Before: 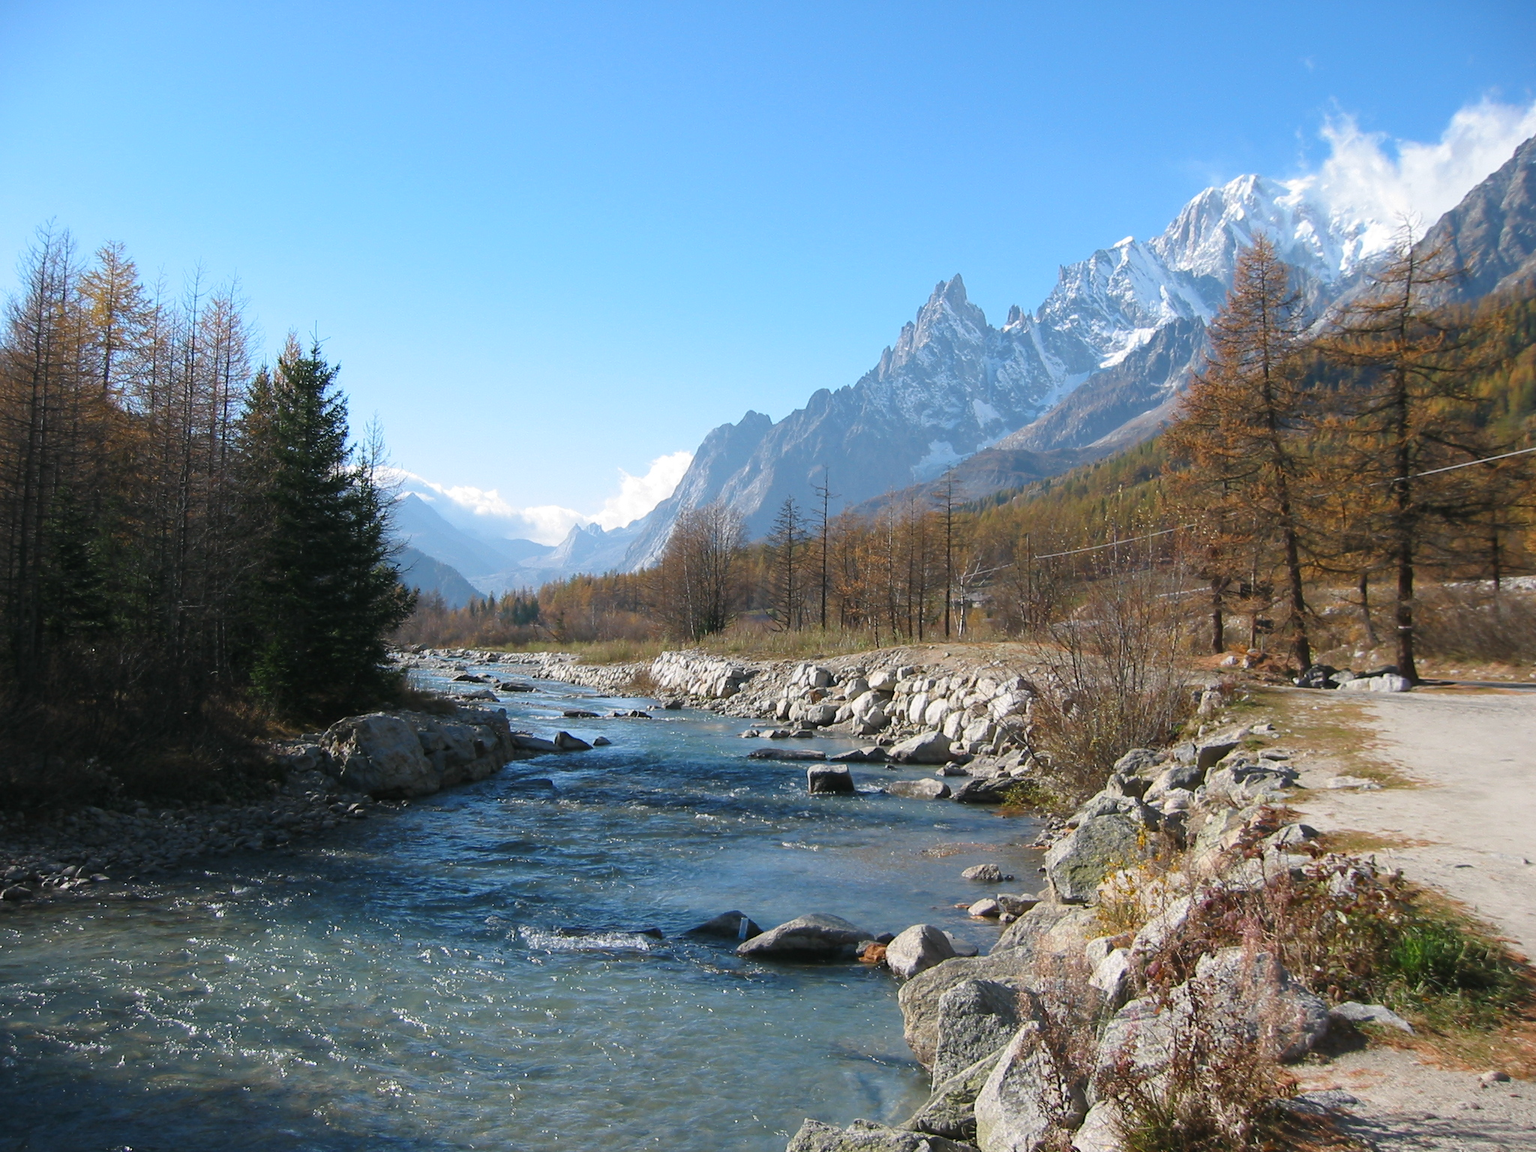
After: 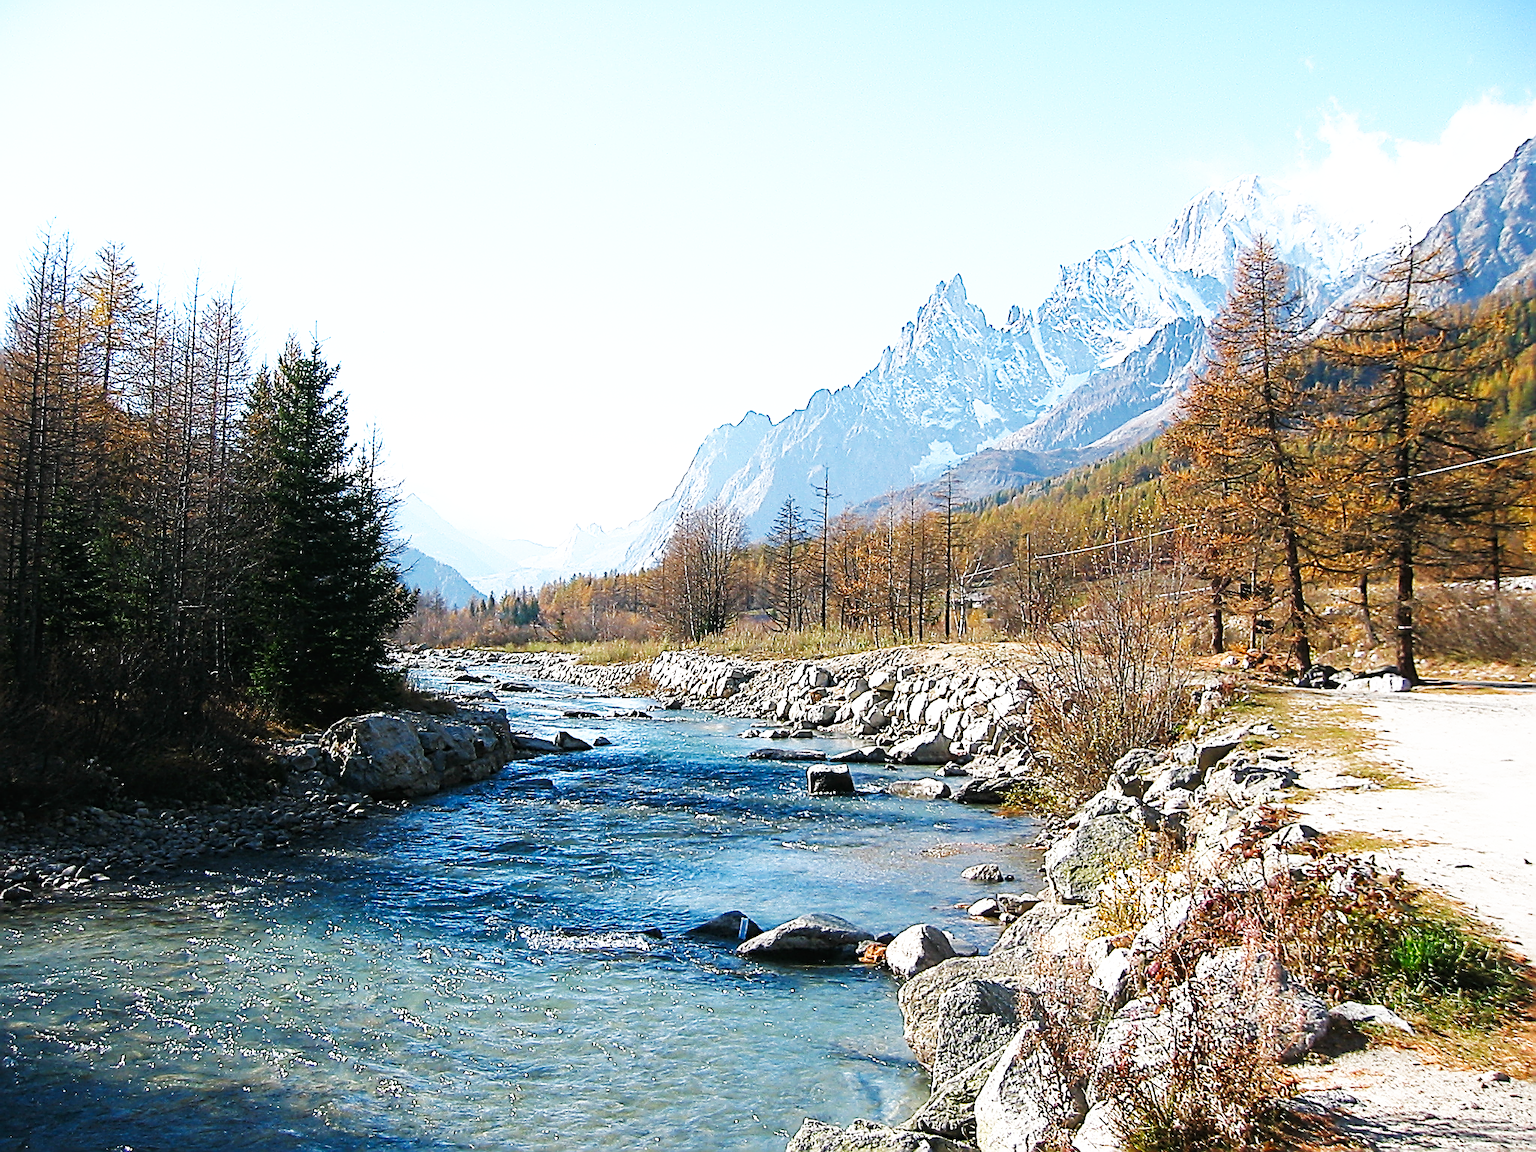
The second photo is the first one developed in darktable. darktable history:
sharpen: amount 1.857
base curve: curves: ch0 [(0, 0) (0.007, 0.004) (0.027, 0.03) (0.046, 0.07) (0.207, 0.54) (0.442, 0.872) (0.673, 0.972) (1, 1)], preserve colors none
tone equalizer: -8 EV 0.001 EV, -7 EV -0.003 EV, -6 EV 0.004 EV, -5 EV -0.055 EV, -4 EV -0.152 EV, -3 EV -0.174 EV, -2 EV 0.218 EV, -1 EV 0.702 EV, +0 EV 0.501 EV, edges refinement/feathering 500, mask exposure compensation -1.57 EV, preserve details no
